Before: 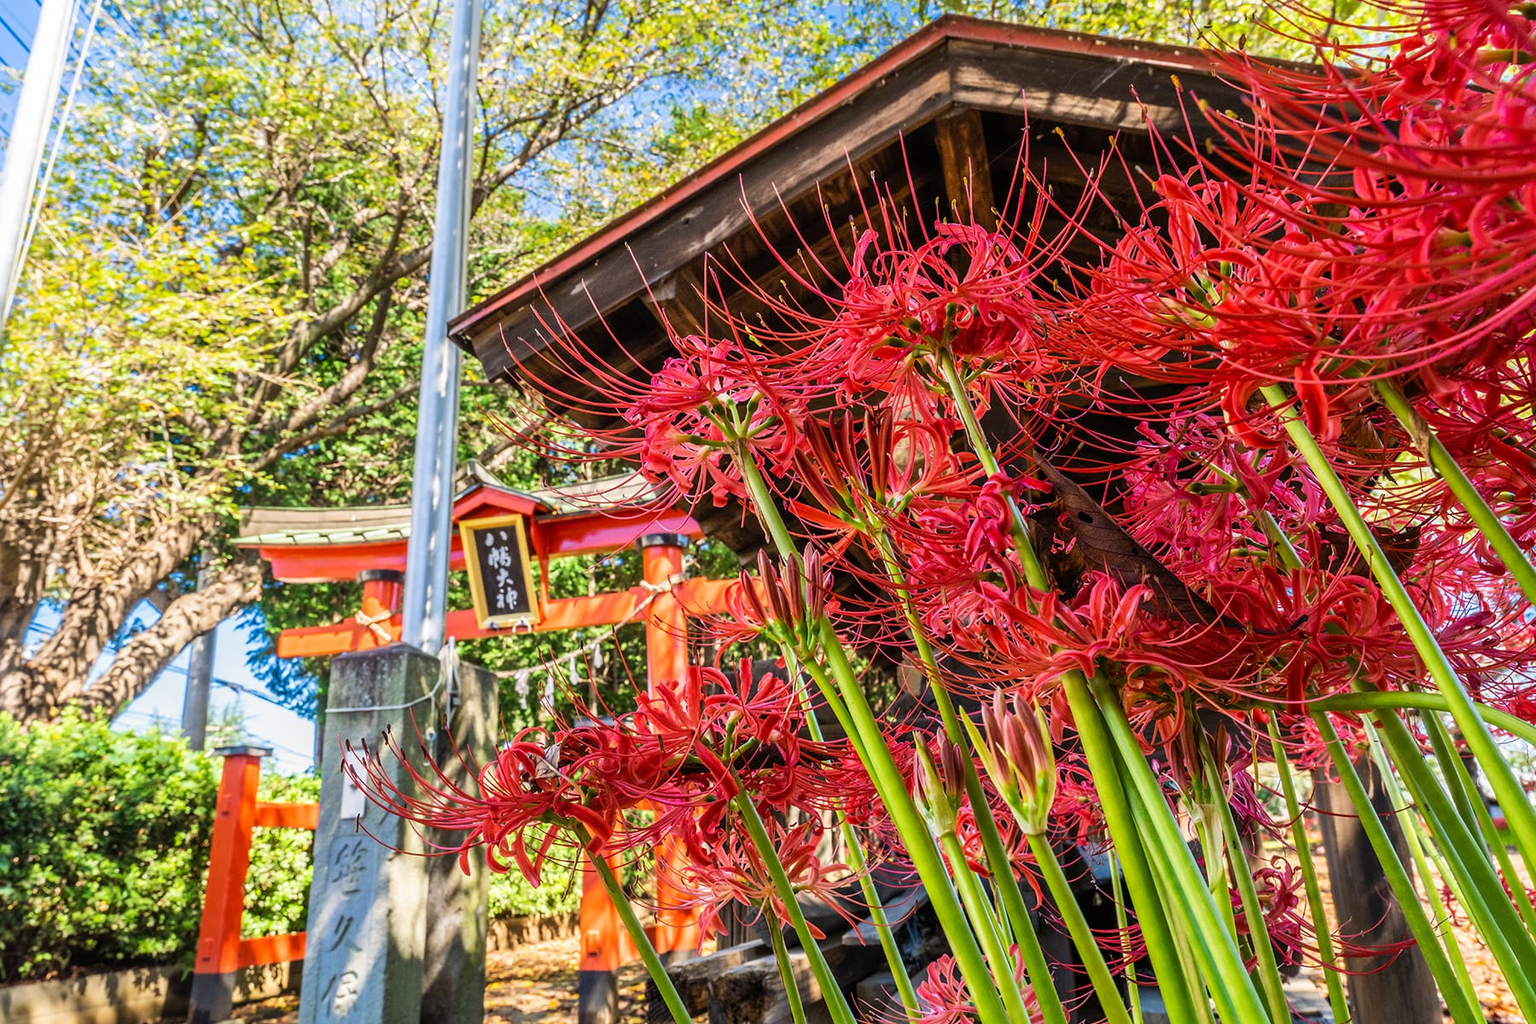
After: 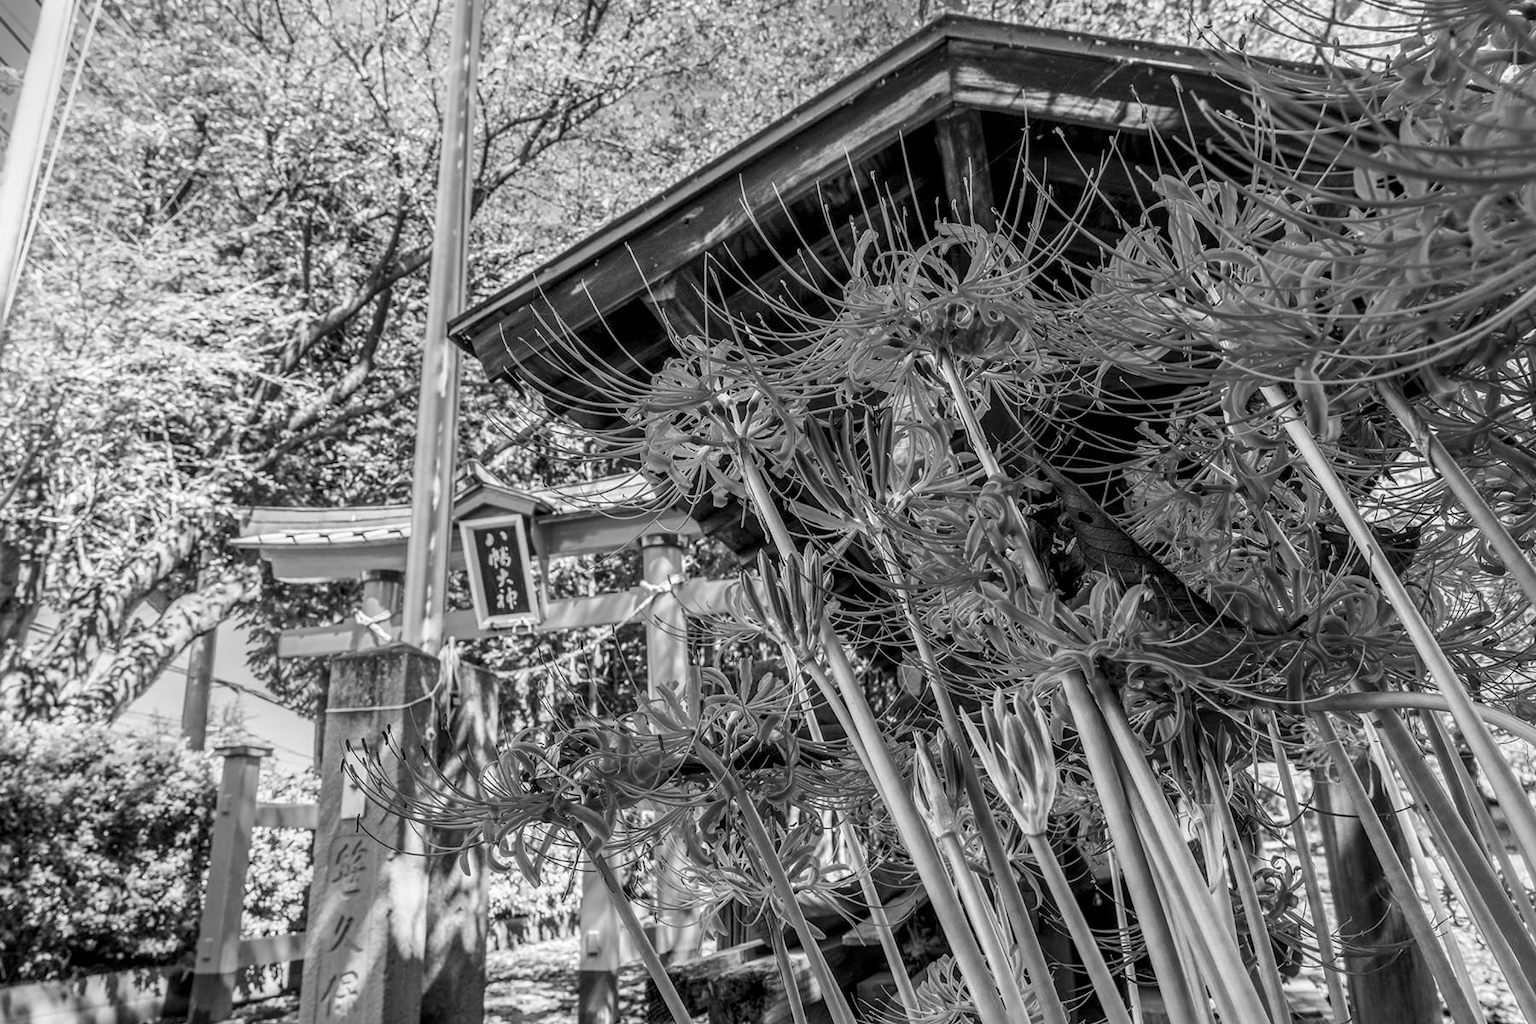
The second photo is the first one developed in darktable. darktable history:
monochrome: a 26.22, b 42.67, size 0.8
local contrast: detail 130%
